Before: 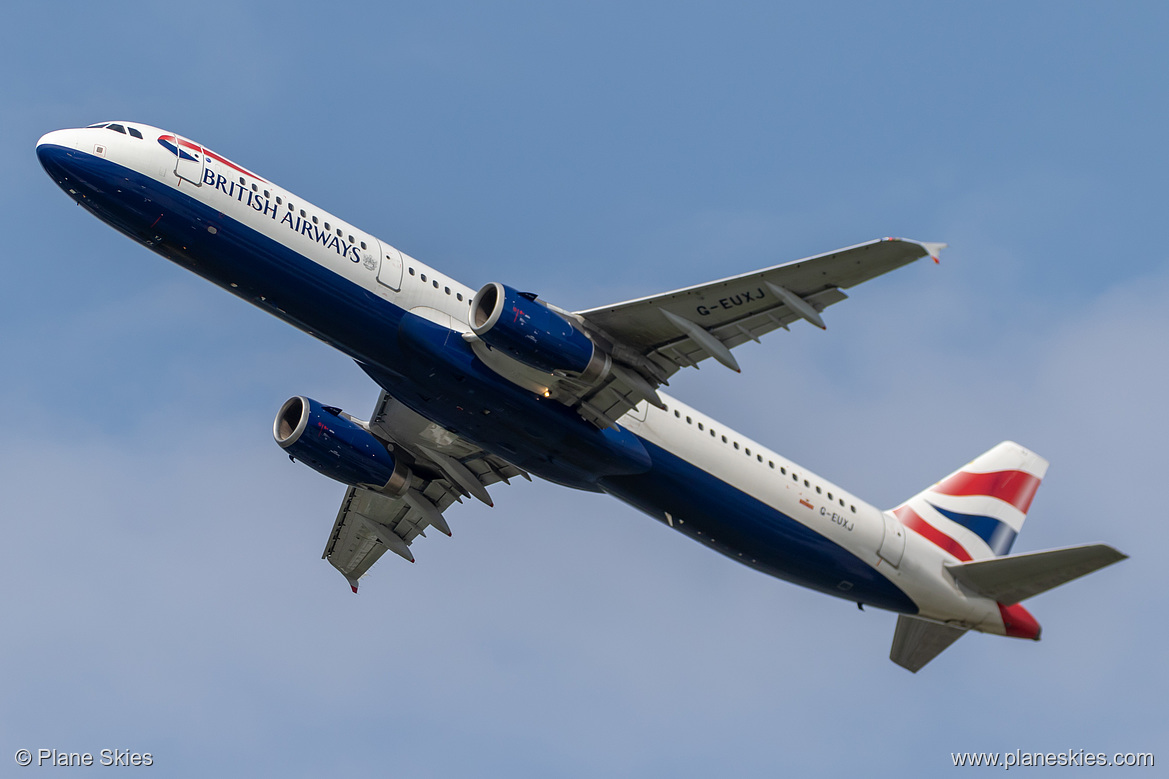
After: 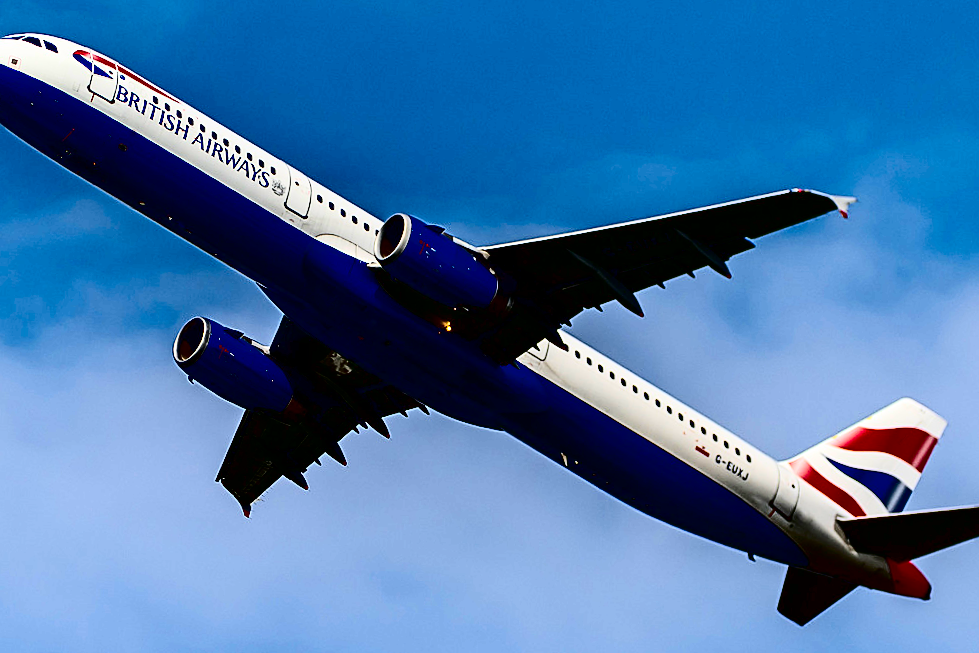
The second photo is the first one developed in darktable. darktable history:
crop and rotate: angle -2.91°, left 5.34%, top 5.218%, right 4.619%, bottom 4.619%
sharpen: on, module defaults
contrast brightness saturation: contrast 0.773, brightness -0.986, saturation 0.99
